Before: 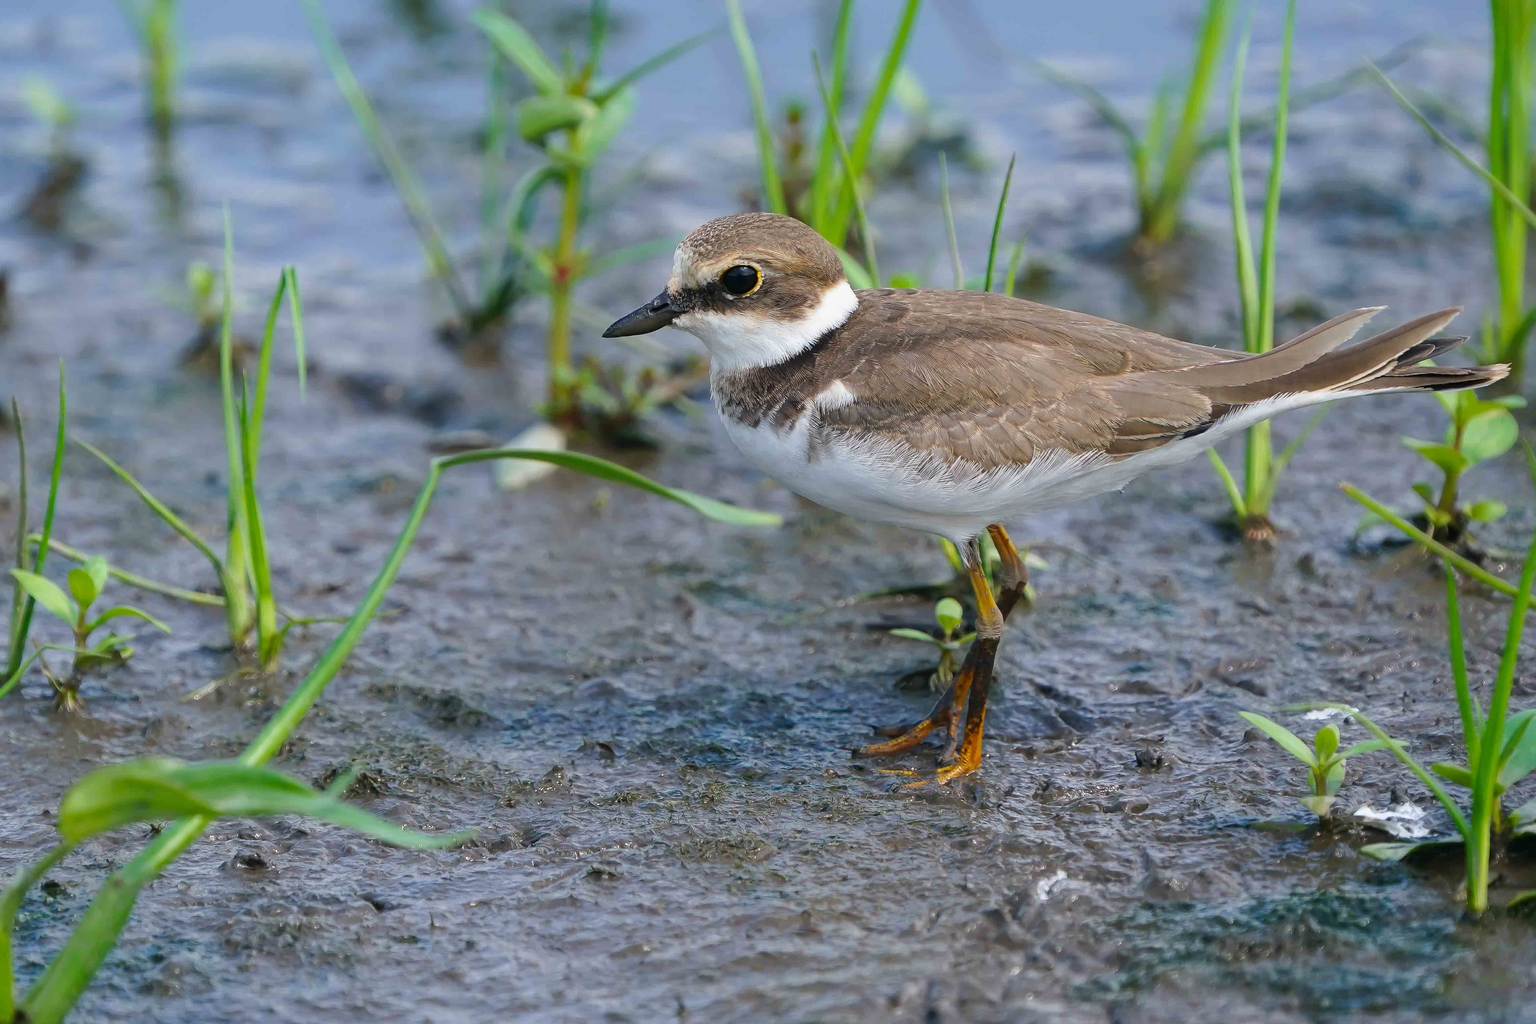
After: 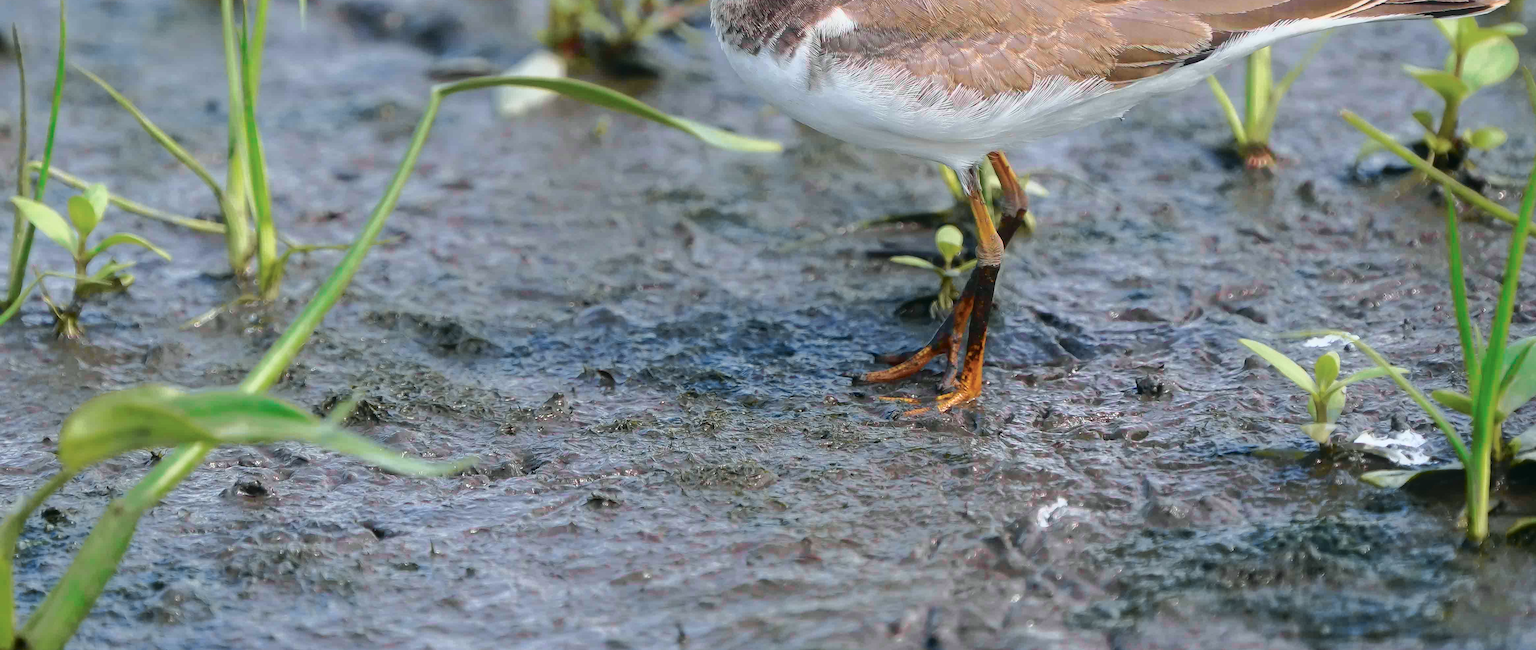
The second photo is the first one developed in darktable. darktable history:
tone curve: curves: ch0 [(0, 0) (0.105, 0.068) (0.195, 0.162) (0.283, 0.283) (0.384, 0.404) (0.485, 0.531) (0.638, 0.681) (0.795, 0.879) (1, 0.977)]; ch1 [(0, 0) (0.161, 0.092) (0.35, 0.33) (0.379, 0.401) (0.456, 0.469) (0.504, 0.501) (0.512, 0.523) (0.58, 0.597) (0.635, 0.646) (1, 1)]; ch2 [(0, 0) (0.371, 0.362) (0.437, 0.437) (0.5, 0.5) (0.53, 0.523) (0.56, 0.58) (0.622, 0.606) (1, 1)], color space Lab, independent channels, preserve colors none
bloom: size 38%, threshold 95%, strength 30%
crop and rotate: top 36.435%
